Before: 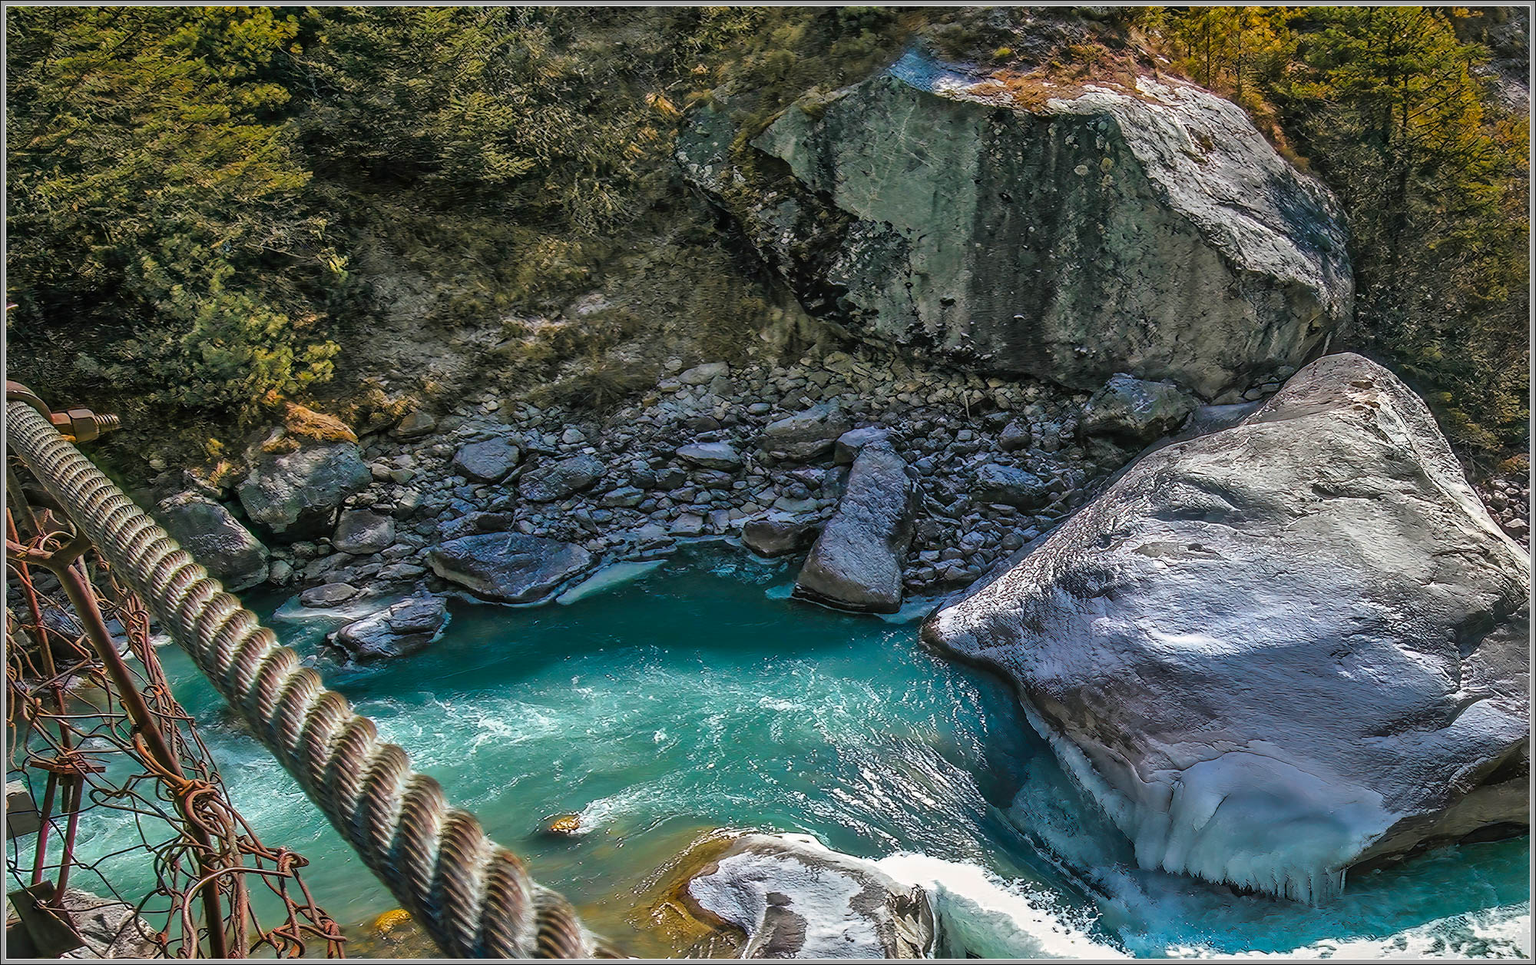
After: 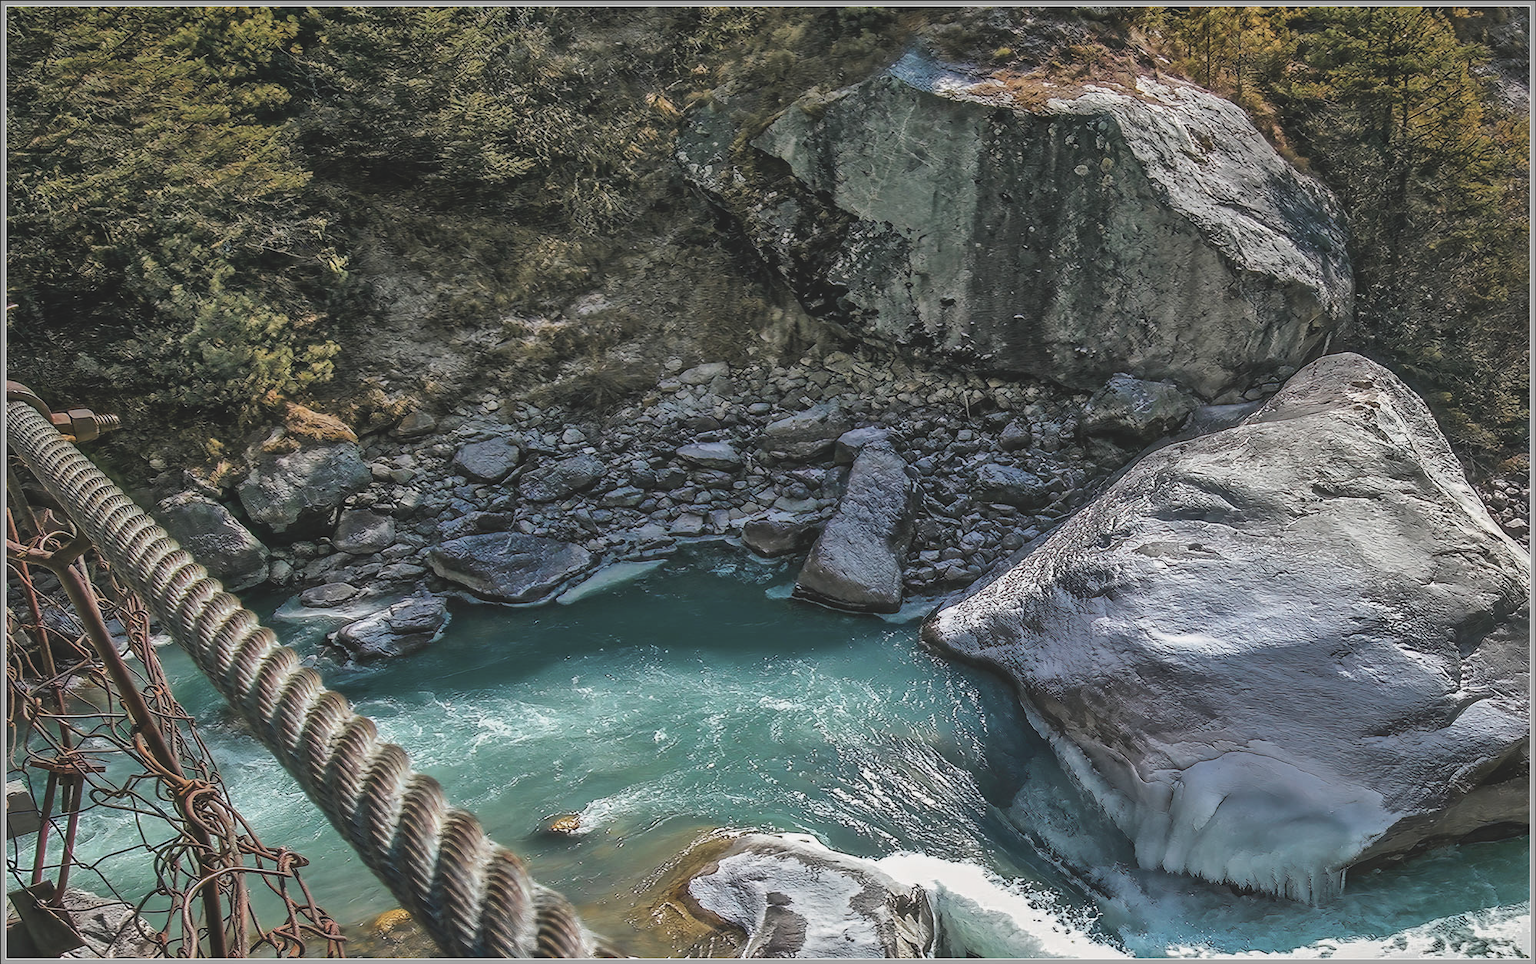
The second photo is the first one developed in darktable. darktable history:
contrast brightness saturation: contrast -0.244, saturation -0.444
tone equalizer: -8 EV -0.419 EV, -7 EV -0.357 EV, -6 EV -0.313 EV, -5 EV -0.239 EV, -3 EV 0.257 EV, -2 EV 0.311 EV, -1 EV 0.37 EV, +0 EV 0.416 EV, edges refinement/feathering 500, mask exposure compensation -1.57 EV, preserve details no
